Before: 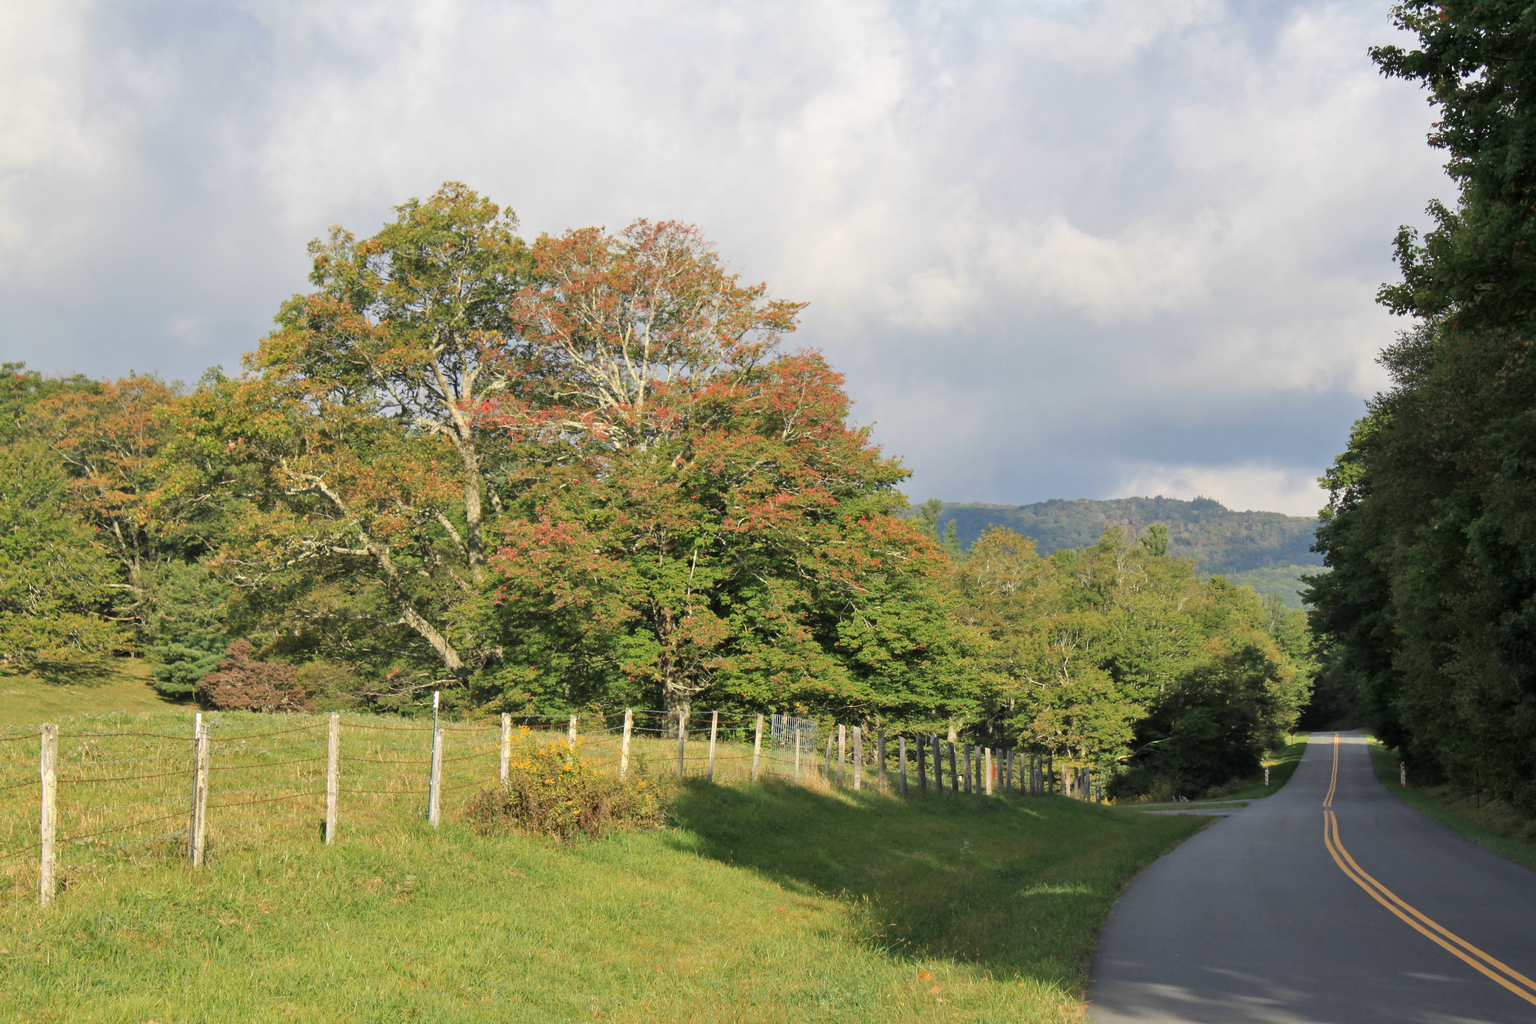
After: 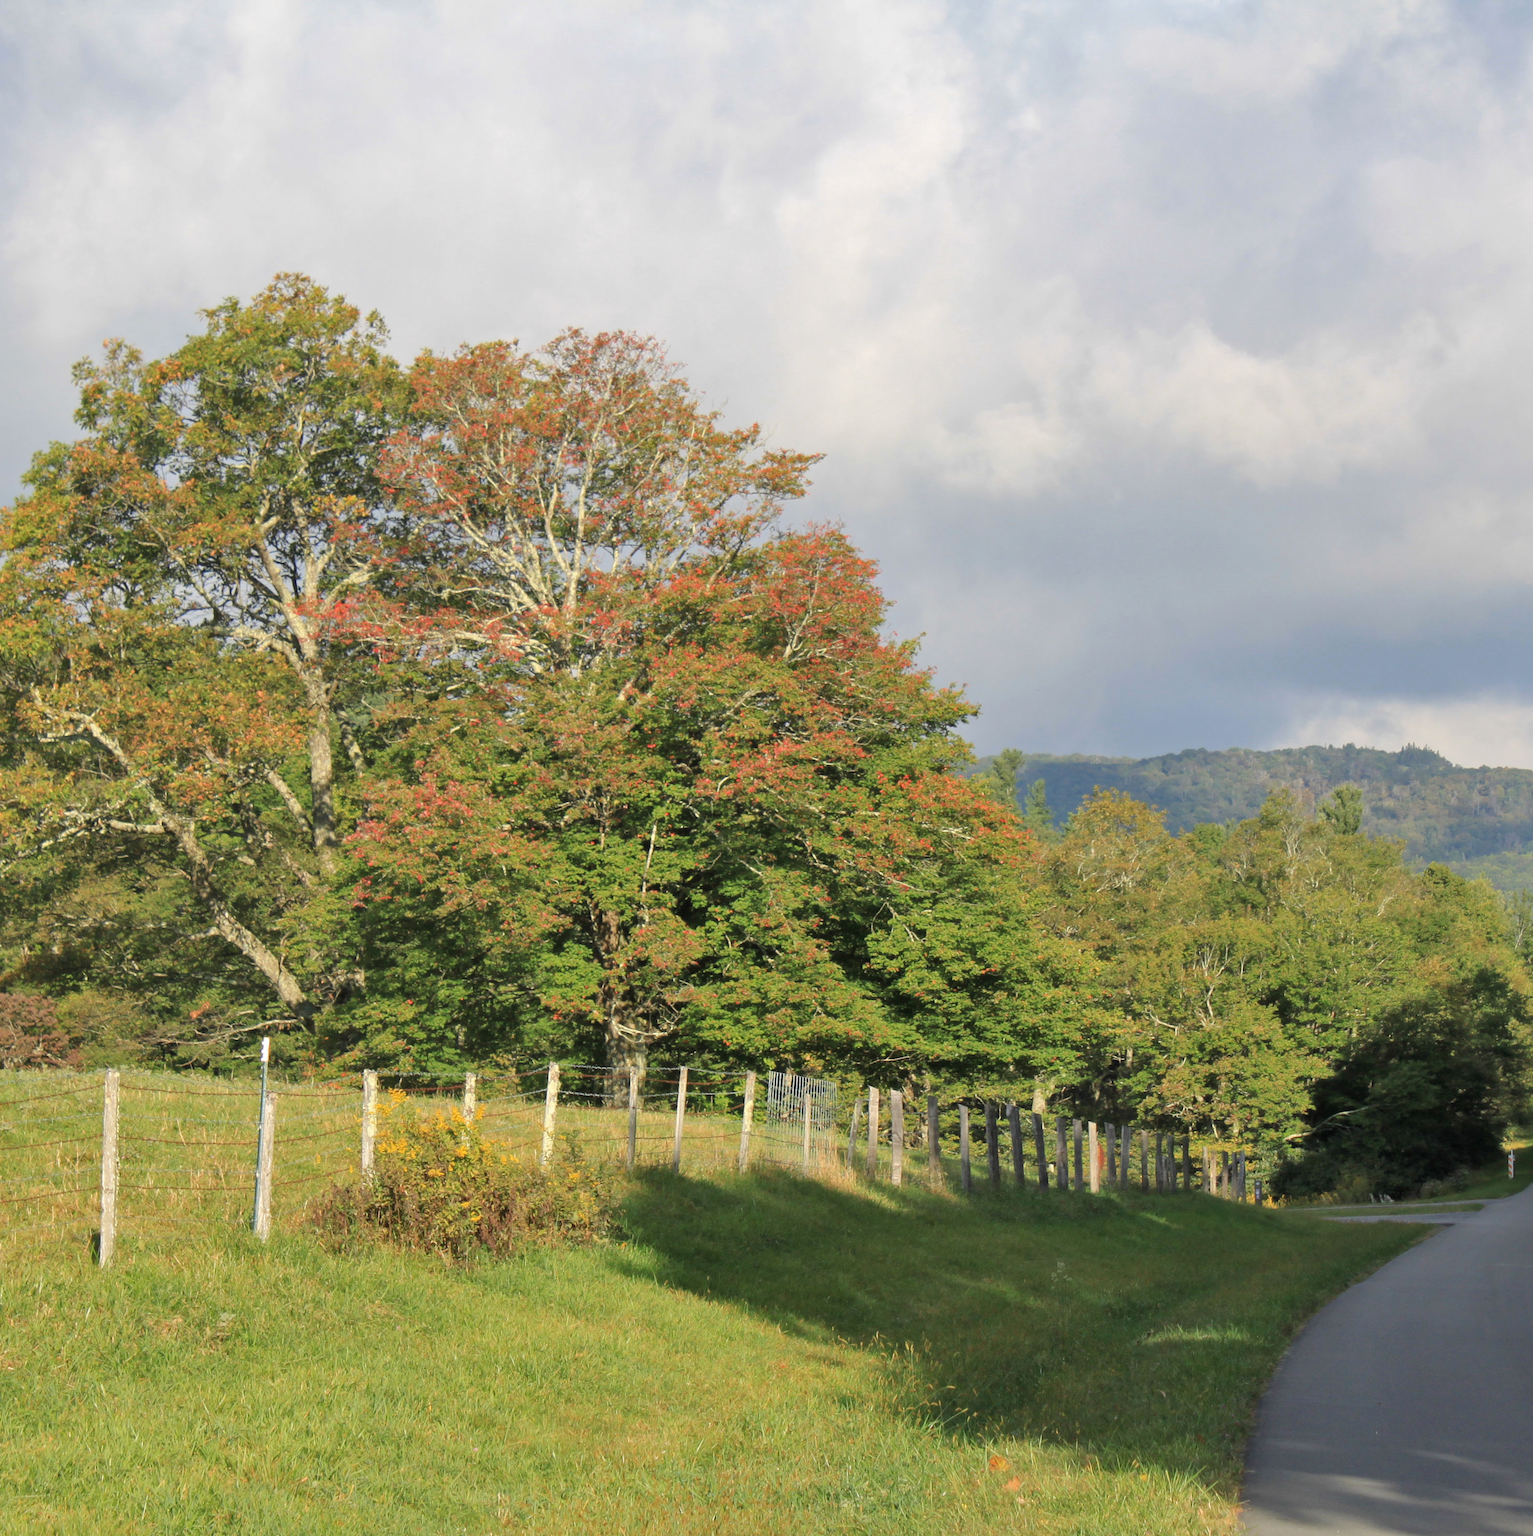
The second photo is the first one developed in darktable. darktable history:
crop: left 16.899%, right 16.556%
shadows and highlights: shadows 25, highlights -25
